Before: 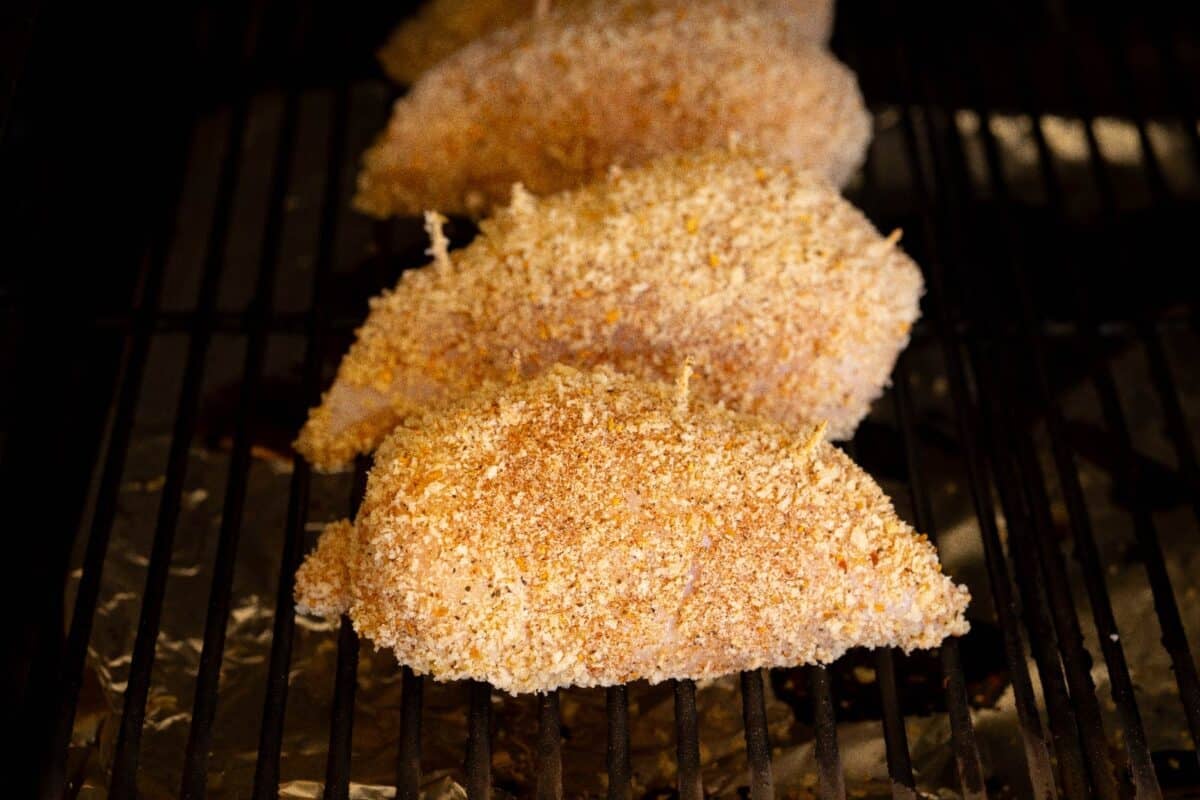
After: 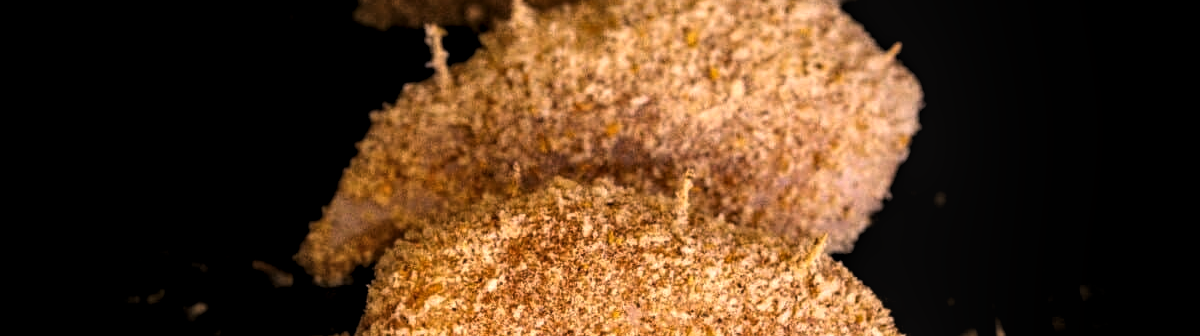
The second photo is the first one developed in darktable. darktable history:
local contrast: on, module defaults
crop and rotate: top 23.455%, bottom 34.494%
levels: levels [0.101, 0.578, 0.953]
color correction: highlights a* 12.57, highlights b* 5.48
